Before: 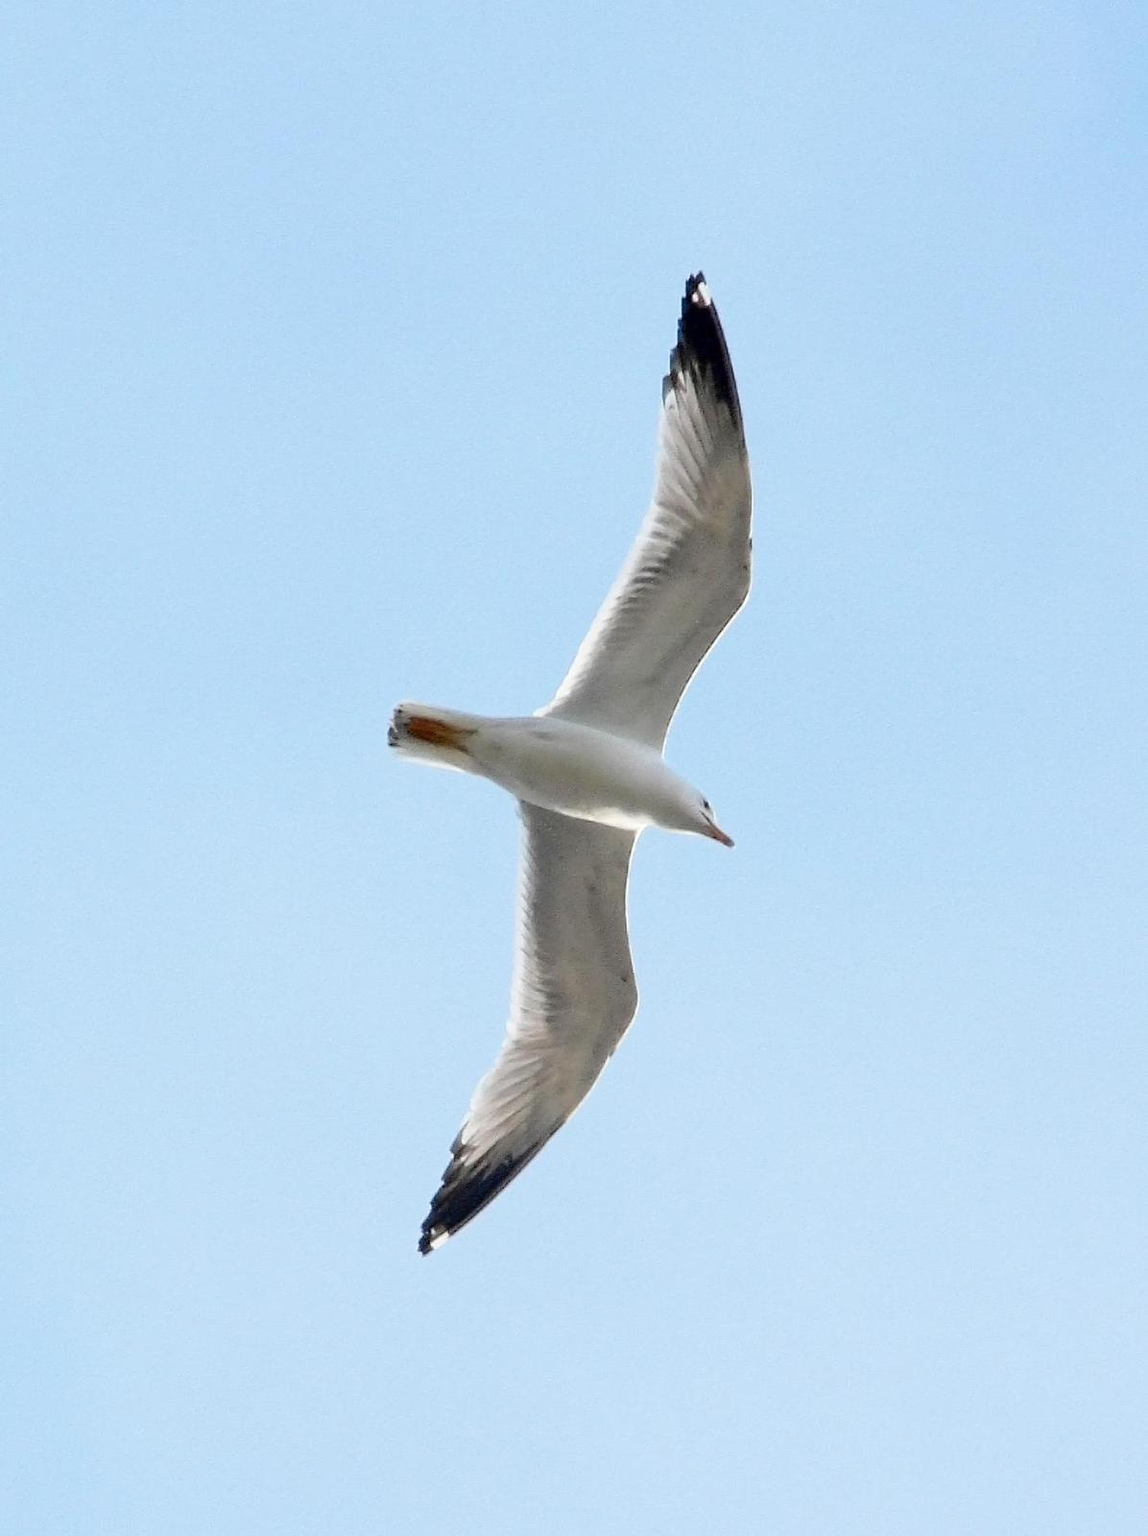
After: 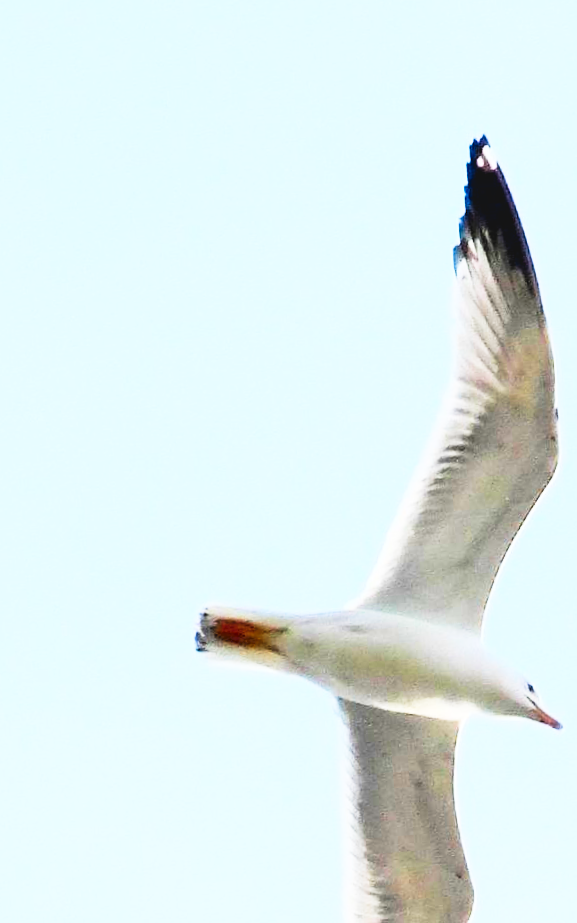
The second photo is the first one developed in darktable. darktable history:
contrast brightness saturation: contrast 0.2, brightness 0.2, saturation 0.8
crop: left 20.248%, top 10.86%, right 35.675%, bottom 34.321%
rotate and perspective: rotation -4.25°, automatic cropping off
tone curve: curves: ch0 [(0, 0) (0.003, 0.063) (0.011, 0.063) (0.025, 0.063) (0.044, 0.066) (0.069, 0.071) (0.1, 0.09) (0.136, 0.116) (0.177, 0.144) (0.224, 0.192) (0.277, 0.246) (0.335, 0.311) (0.399, 0.399) (0.468, 0.49) (0.543, 0.589) (0.623, 0.709) (0.709, 0.827) (0.801, 0.918) (0.898, 0.969) (1, 1)], preserve colors none
